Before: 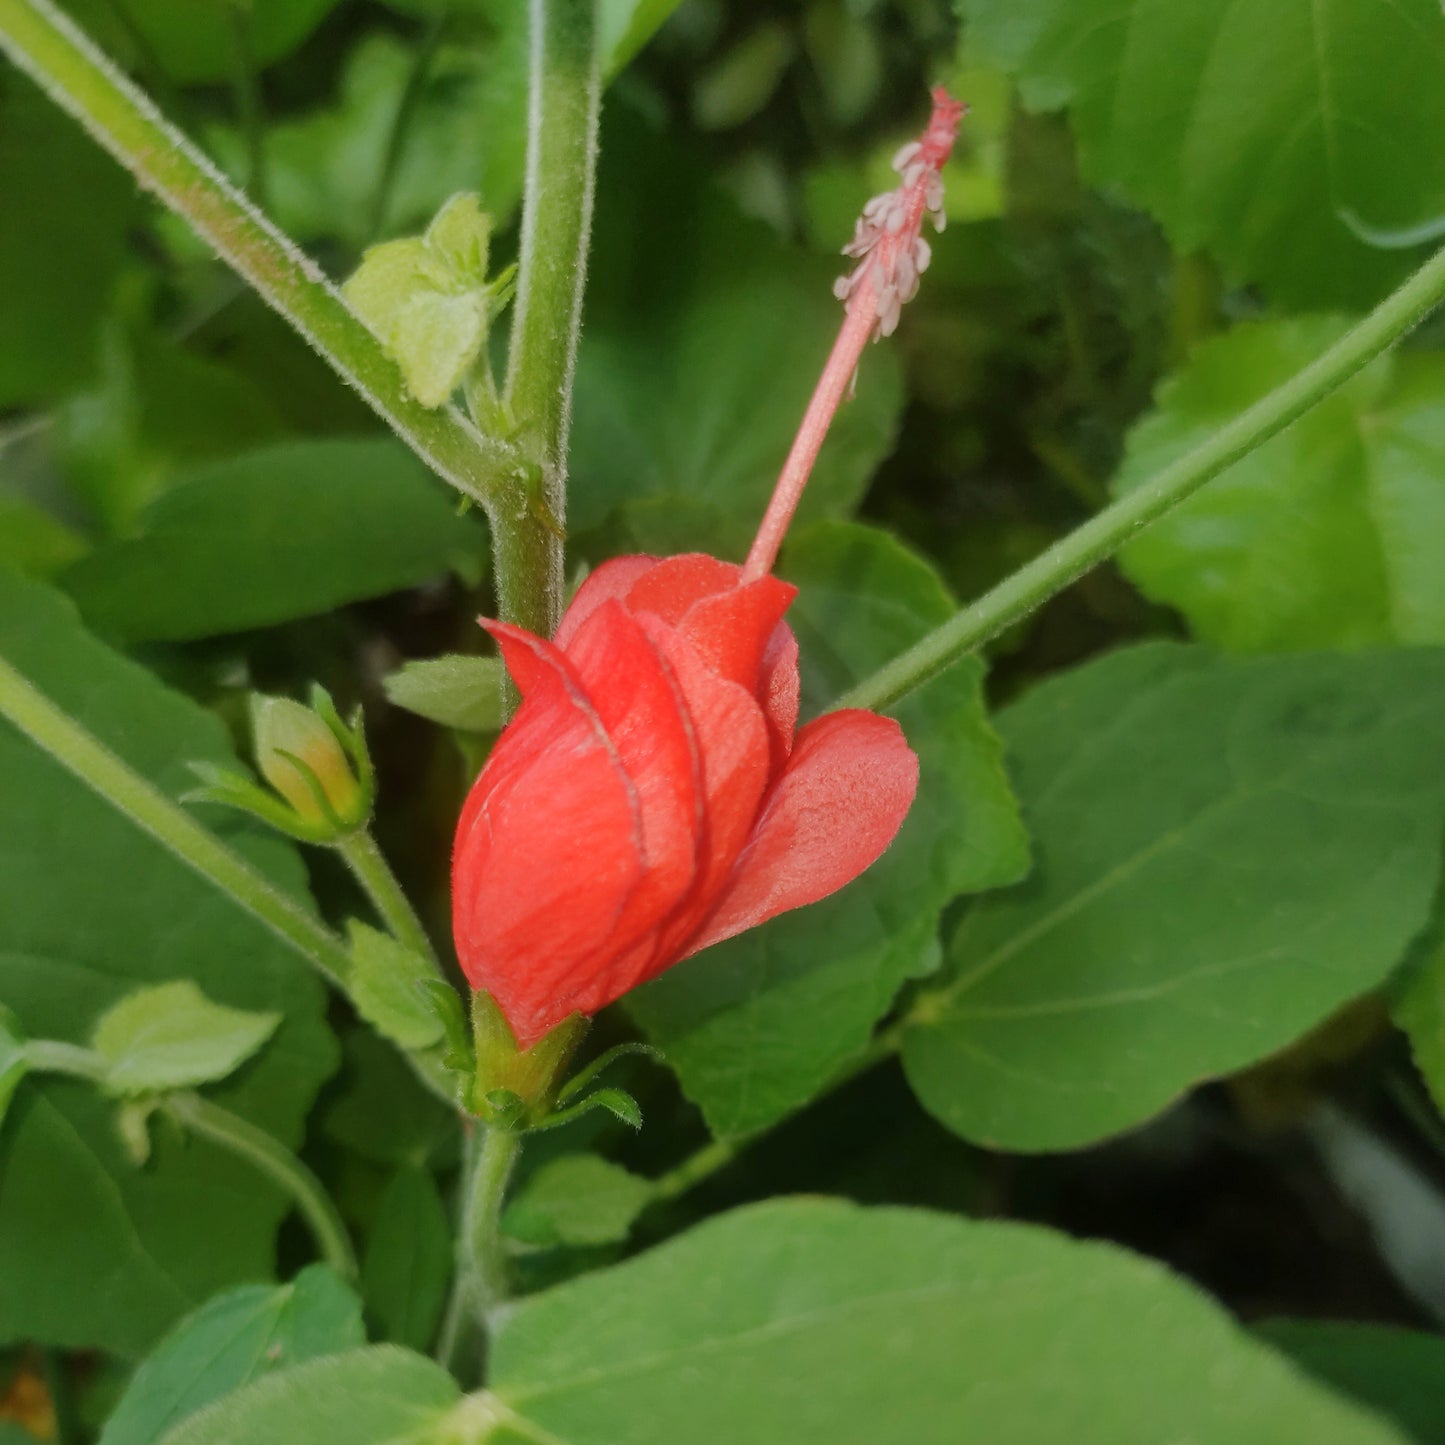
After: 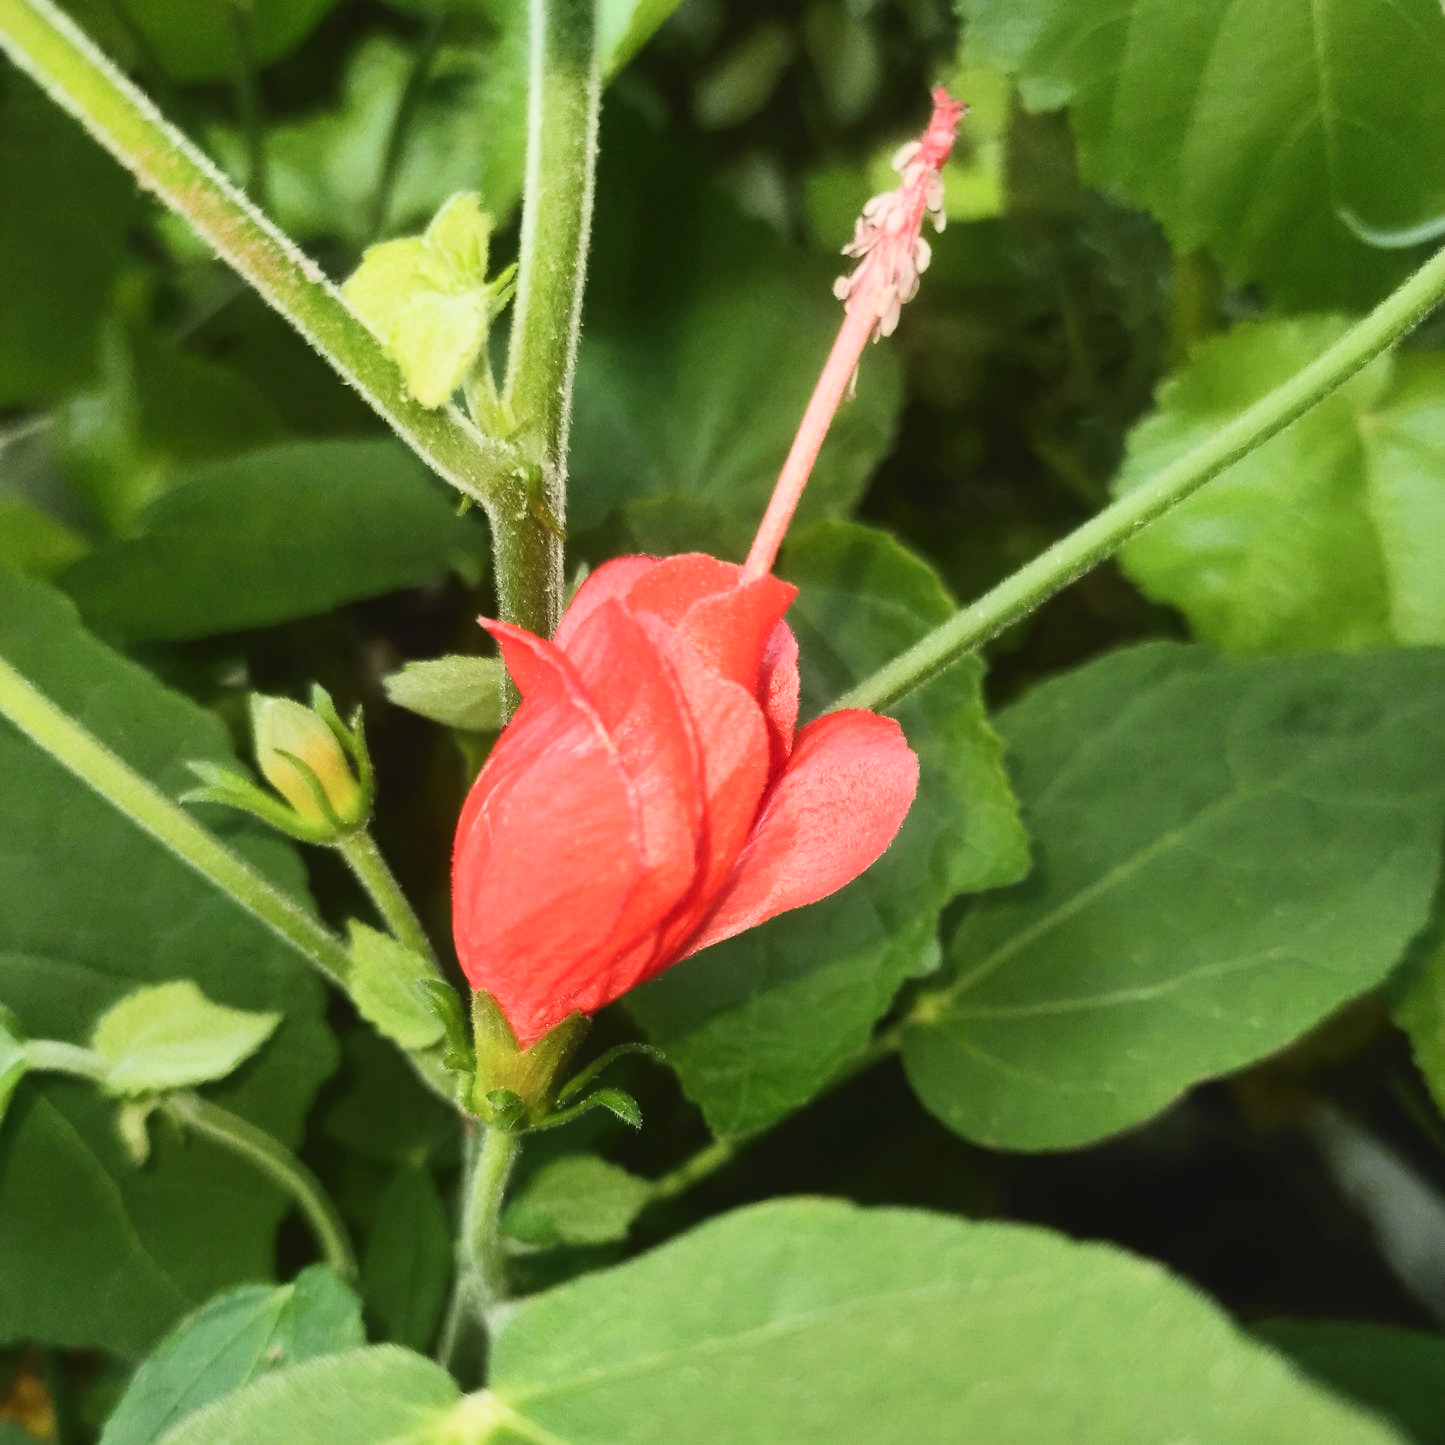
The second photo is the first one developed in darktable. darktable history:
tone equalizer: -8 EV -0.782 EV, -7 EV -0.684 EV, -6 EV -0.586 EV, -5 EV -0.424 EV, -3 EV 0.385 EV, -2 EV 0.6 EV, -1 EV 0.698 EV, +0 EV 0.737 EV, edges refinement/feathering 500, mask exposure compensation -1.24 EV, preserve details no
tone curve: curves: ch0 [(0, 0.038) (0.193, 0.212) (0.461, 0.502) (0.629, 0.731) (0.838, 0.916) (1, 0.967)]; ch1 [(0, 0) (0.35, 0.356) (0.45, 0.453) (0.504, 0.503) (0.532, 0.524) (0.558, 0.559) (0.735, 0.762) (1, 1)]; ch2 [(0, 0) (0.281, 0.266) (0.456, 0.469) (0.5, 0.5) (0.533, 0.545) (0.606, 0.607) (0.646, 0.654) (1, 1)], color space Lab, independent channels, preserve colors none
